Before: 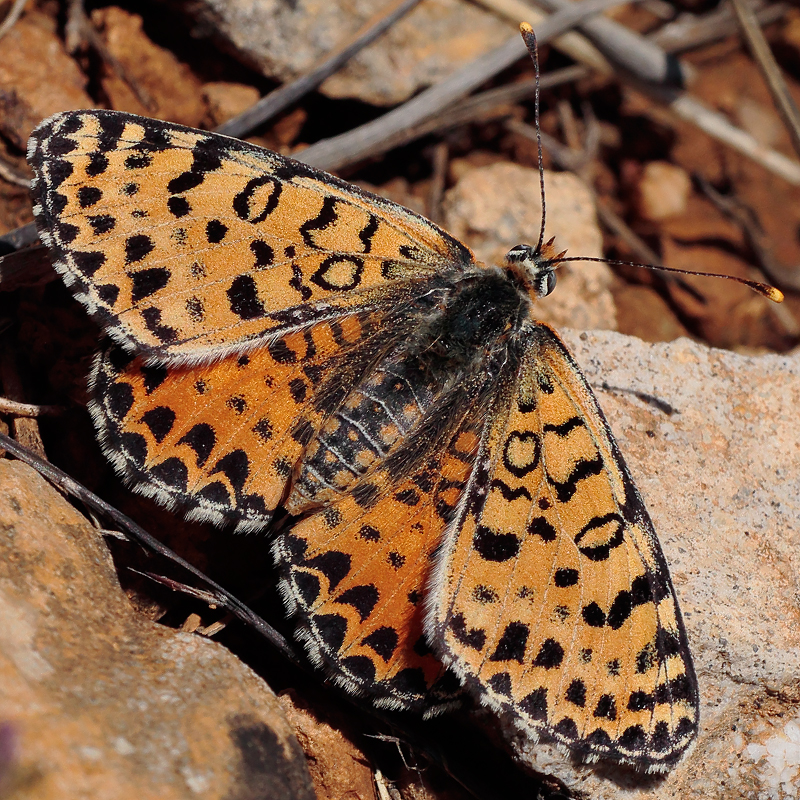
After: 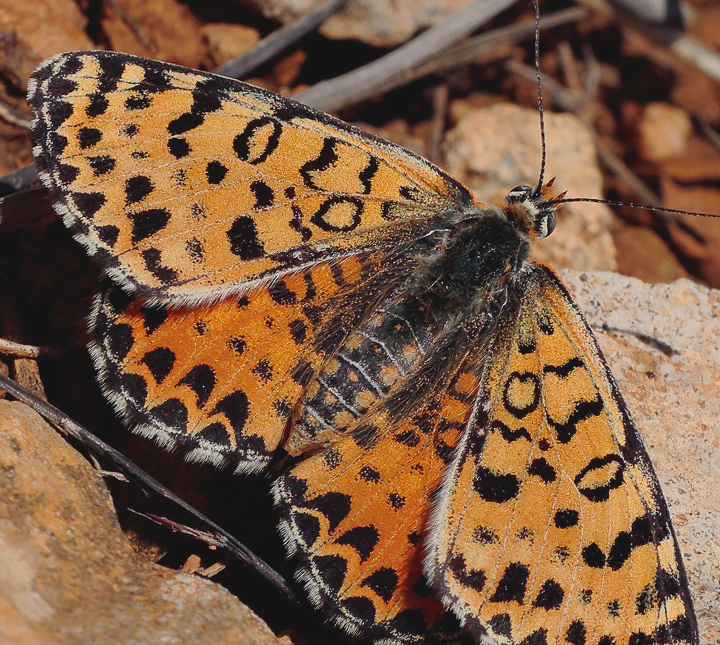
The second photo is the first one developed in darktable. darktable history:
contrast brightness saturation: contrast -0.118
crop: top 7.43%, right 9.743%, bottom 11.914%
